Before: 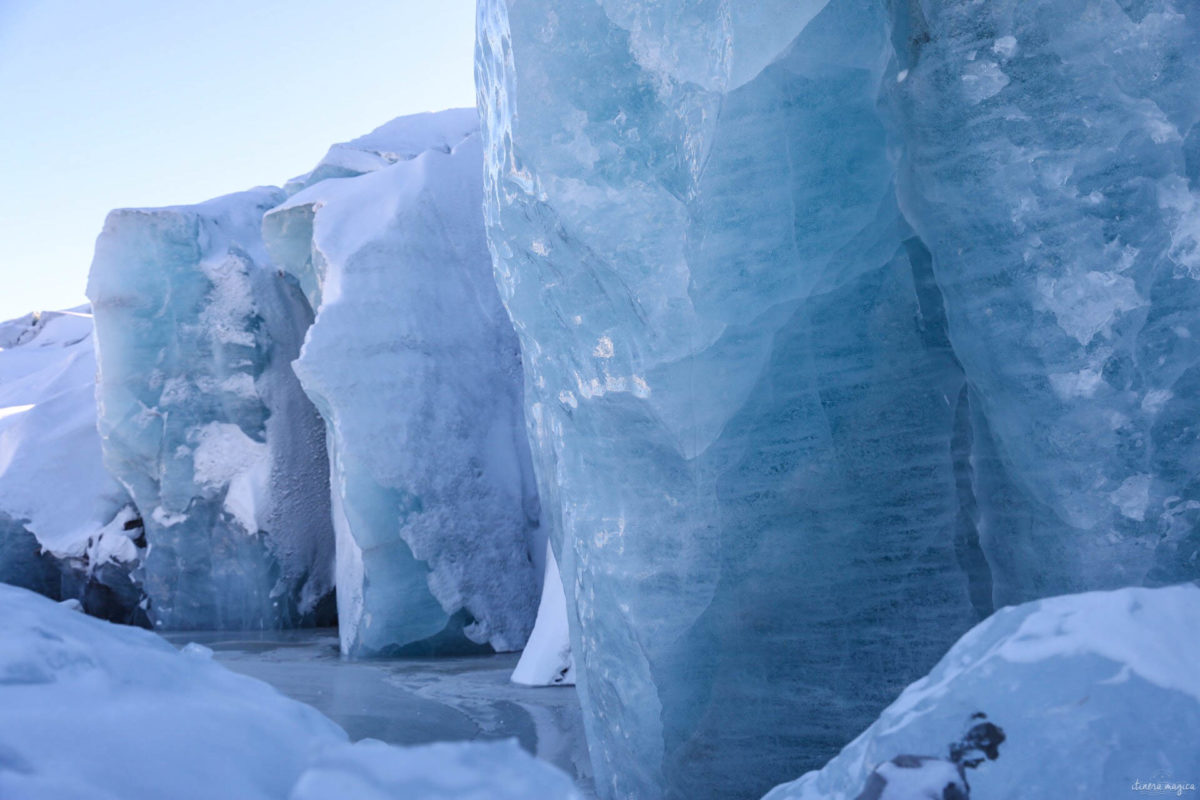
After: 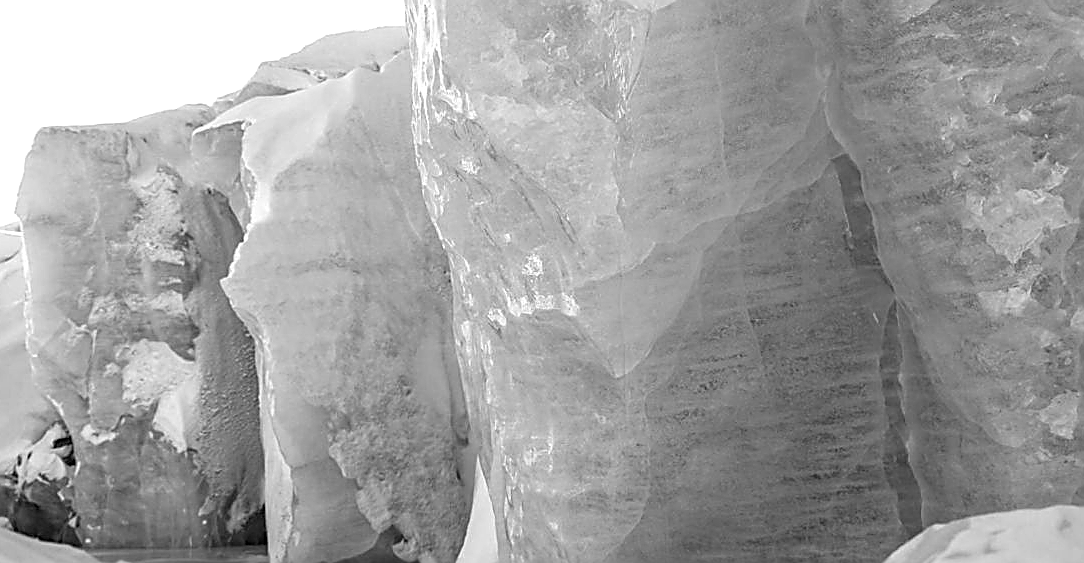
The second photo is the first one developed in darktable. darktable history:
sharpen: radius 1.654, amount 1.291
exposure: black level correction 0.001, exposure 0.499 EV, compensate exposure bias true, compensate highlight preservation false
local contrast: detail 109%
crop: left 5.979%, top 10.322%, right 3.66%, bottom 19.205%
color calibration: output gray [0.267, 0.423, 0.261, 0], illuminant as shot in camera, x 0.358, y 0.373, temperature 4628.91 K, saturation algorithm version 1 (2020)
haze removal: strength 0.297, distance 0.249, compatibility mode true, adaptive false
